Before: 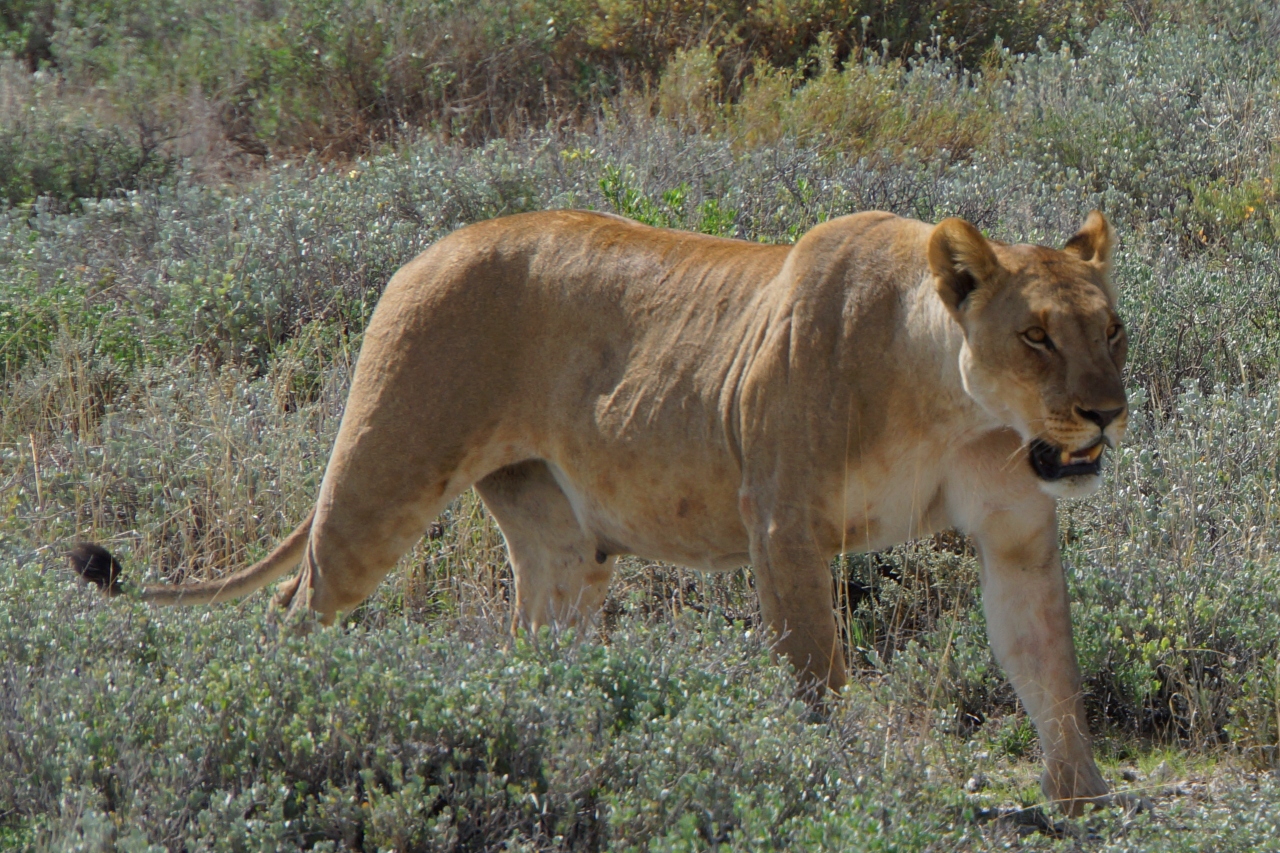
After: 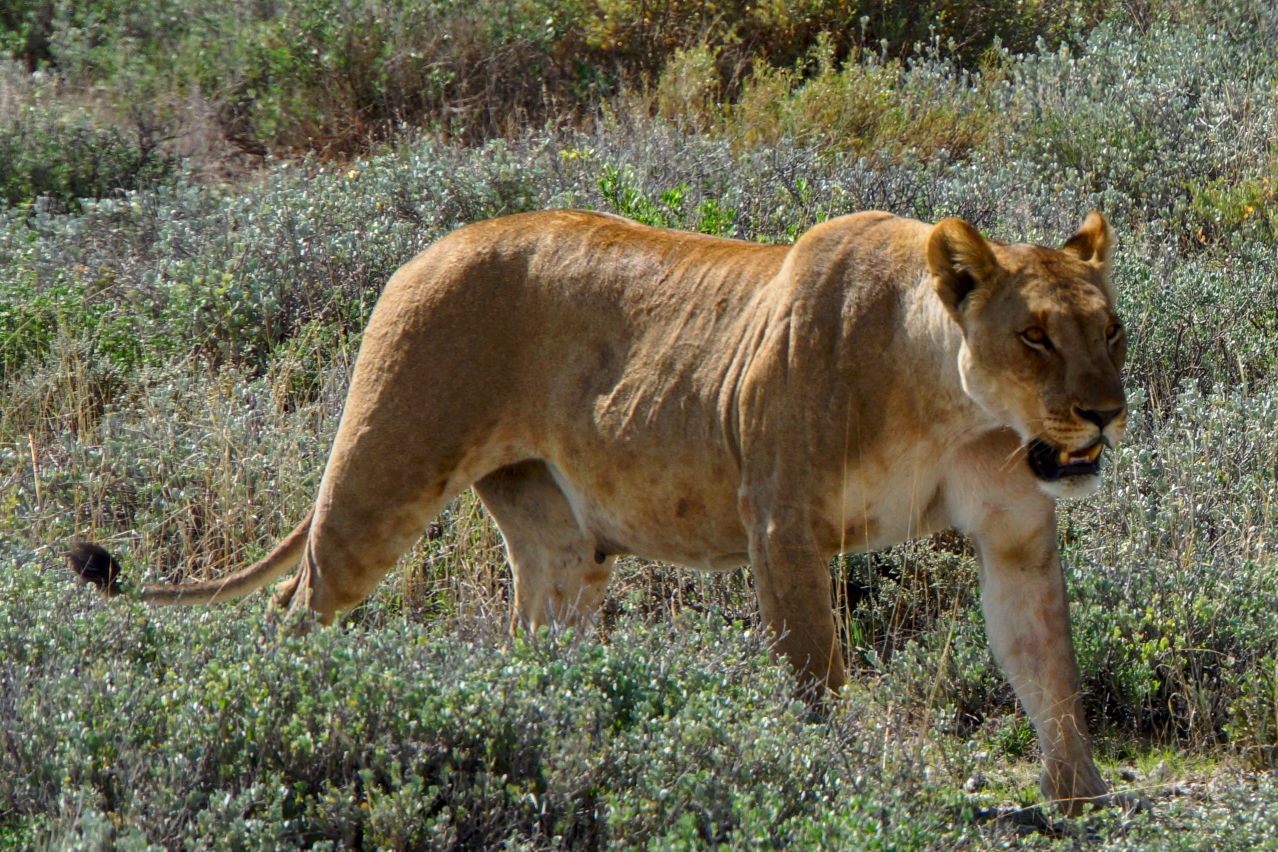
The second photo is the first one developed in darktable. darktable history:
contrast brightness saturation: contrast 0.172, saturation 0.306
local contrast: on, module defaults
crop and rotate: left 0.089%, bottom 0.012%
